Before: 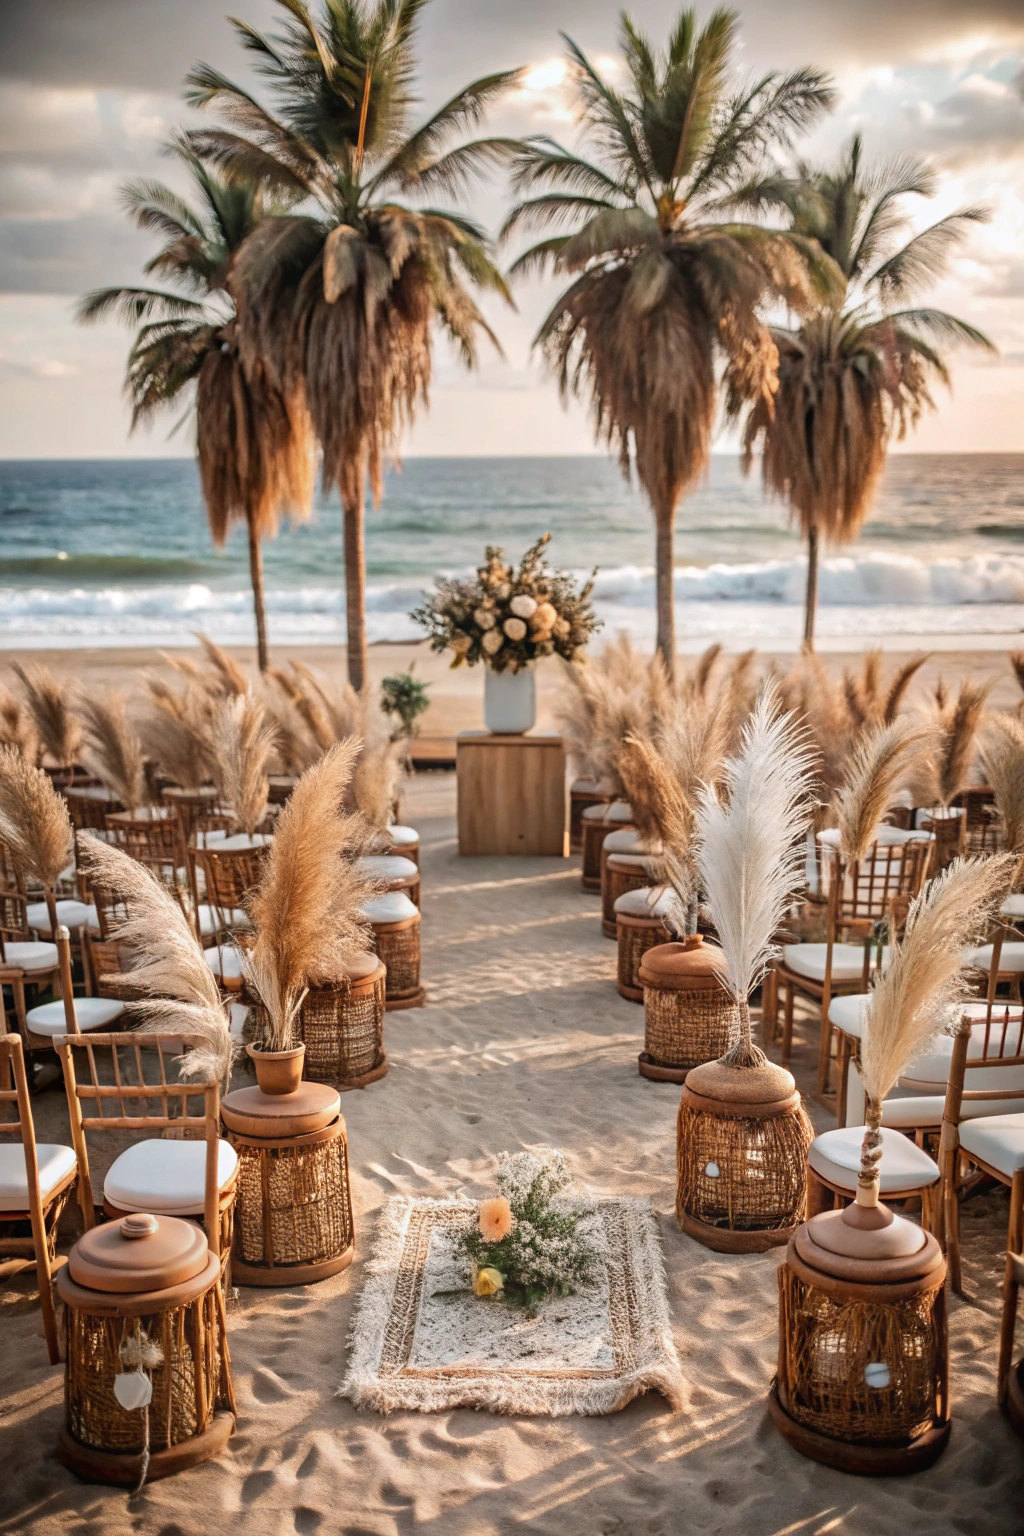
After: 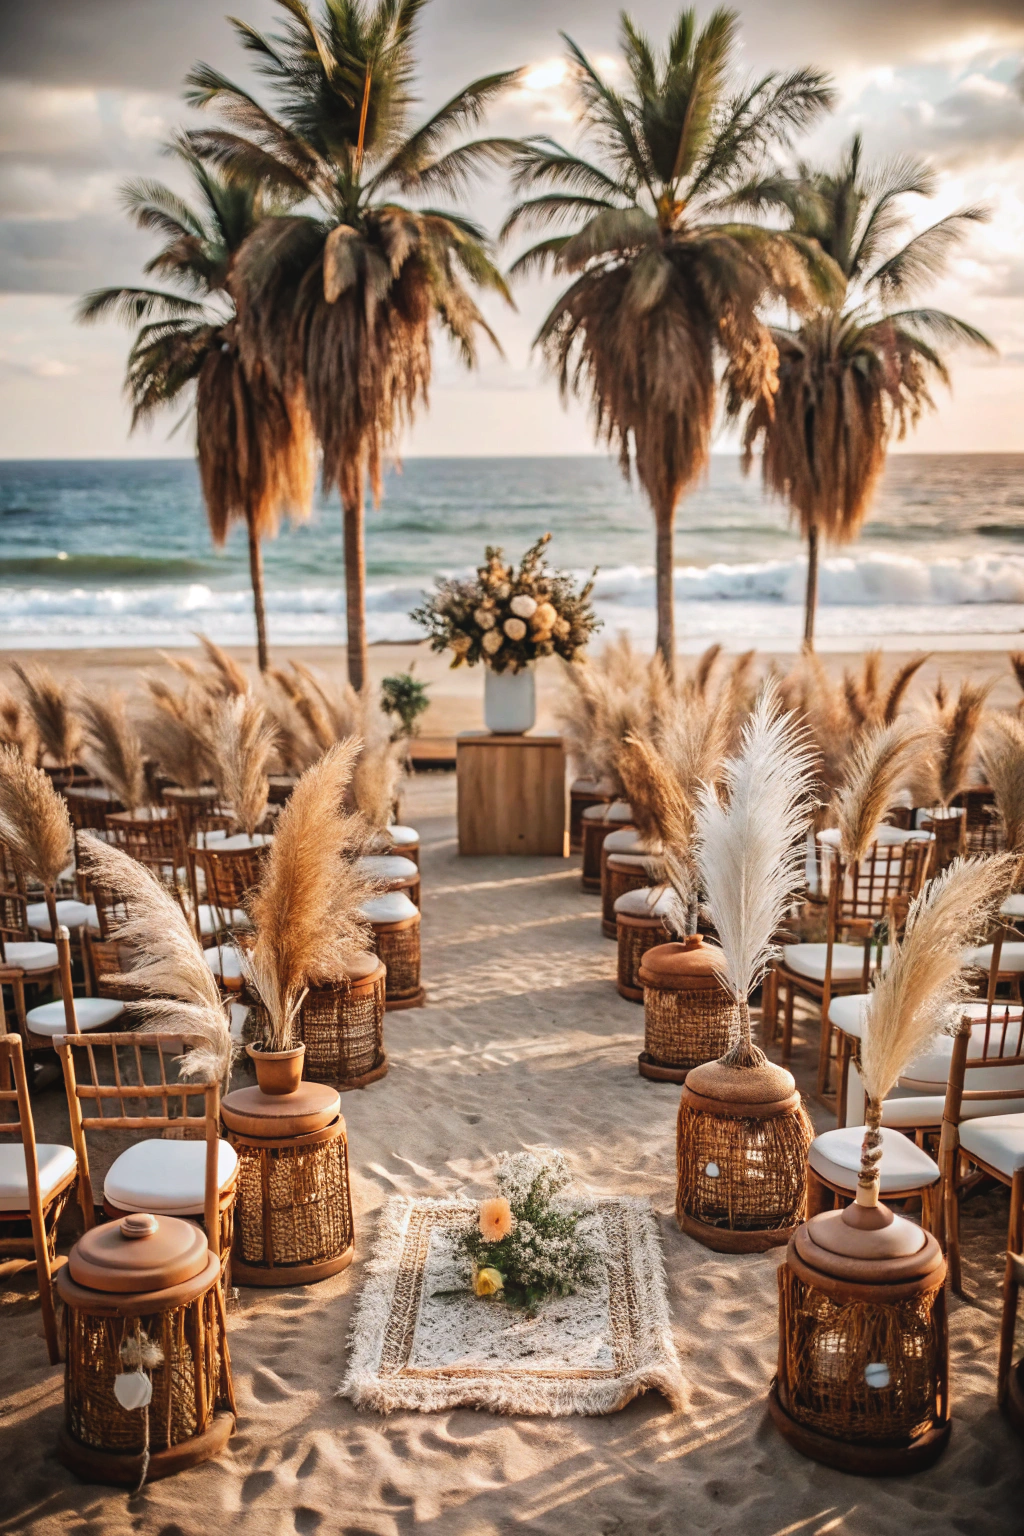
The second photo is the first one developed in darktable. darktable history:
tone curve: curves: ch0 [(0, 0.032) (0.181, 0.152) (0.751, 0.762) (1, 1)], preserve colors none
